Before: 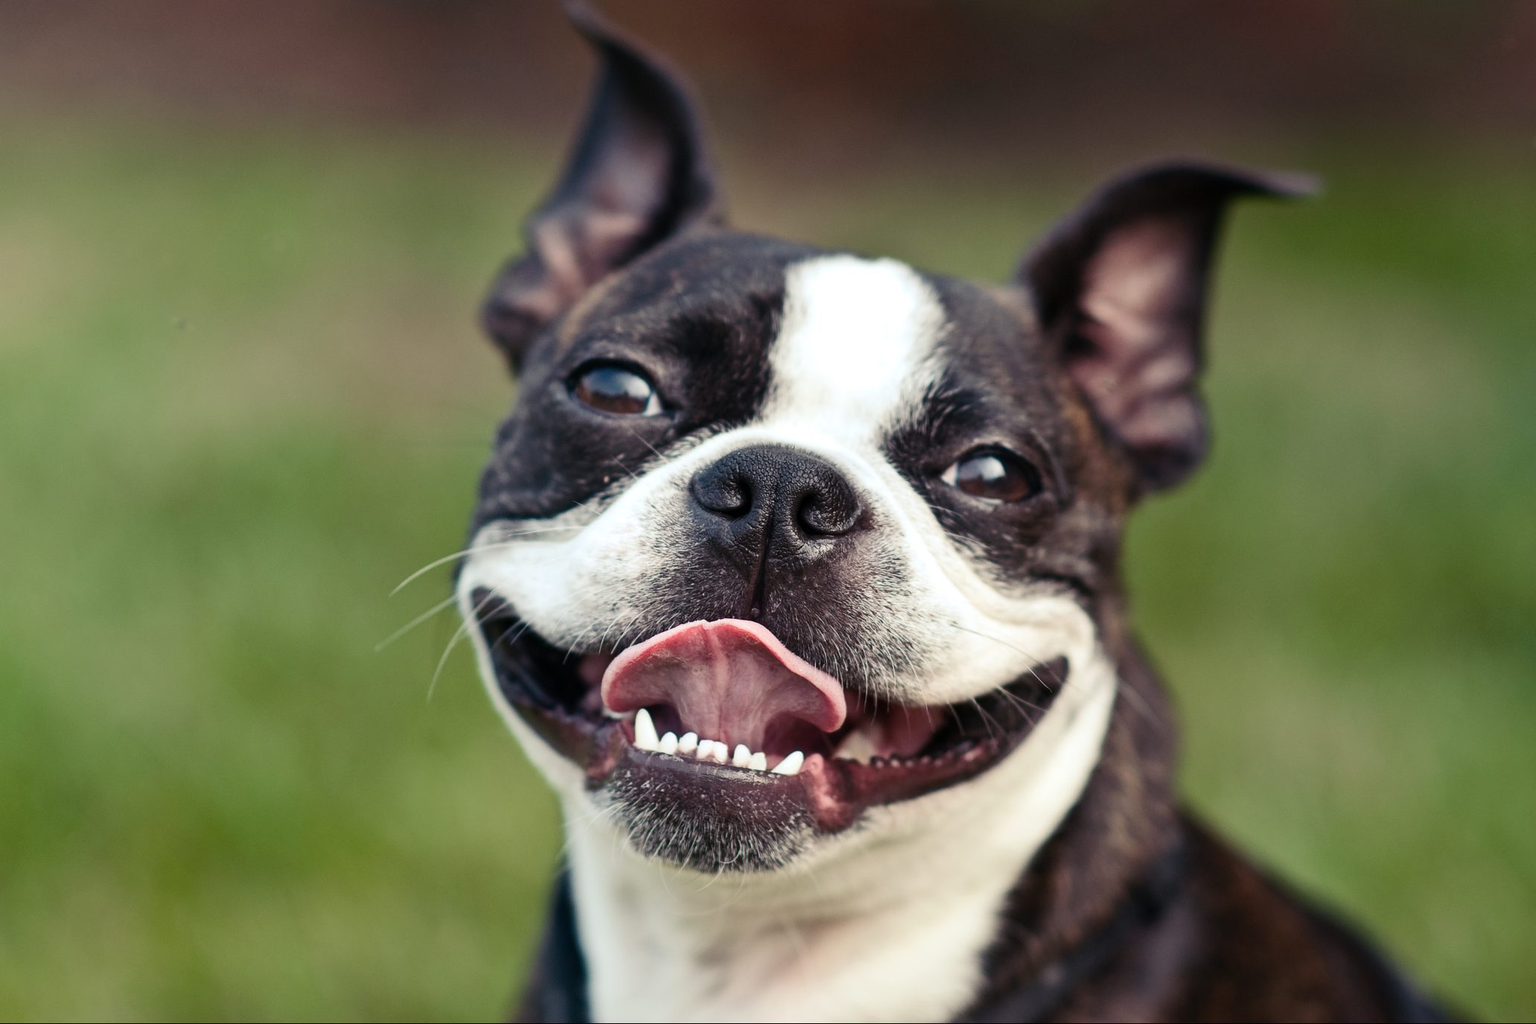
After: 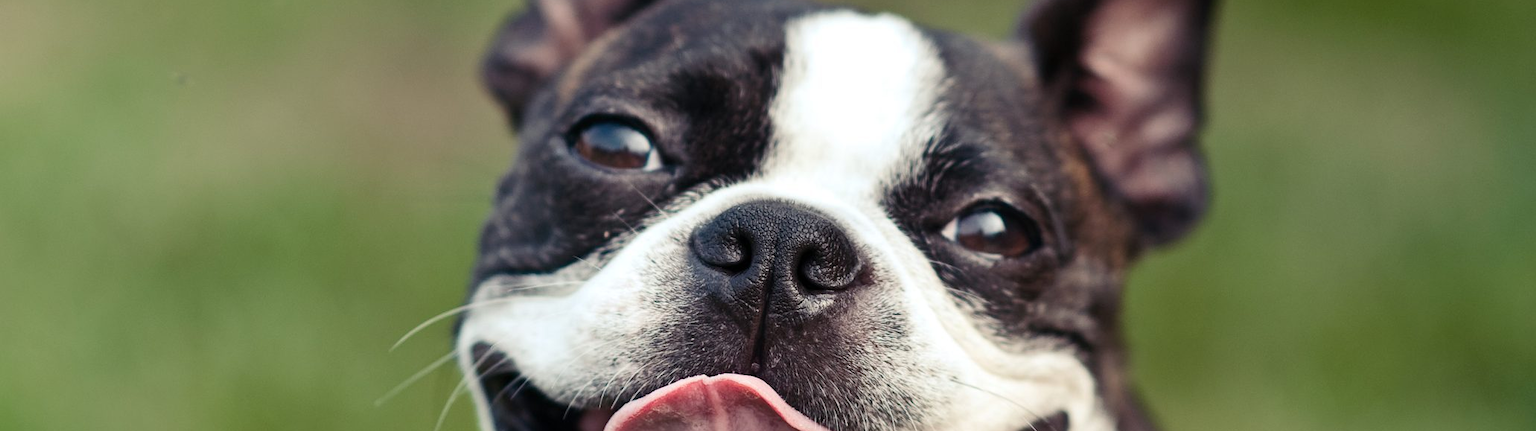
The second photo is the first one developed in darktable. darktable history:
crop and rotate: top 23.994%, bottom 33.86%
